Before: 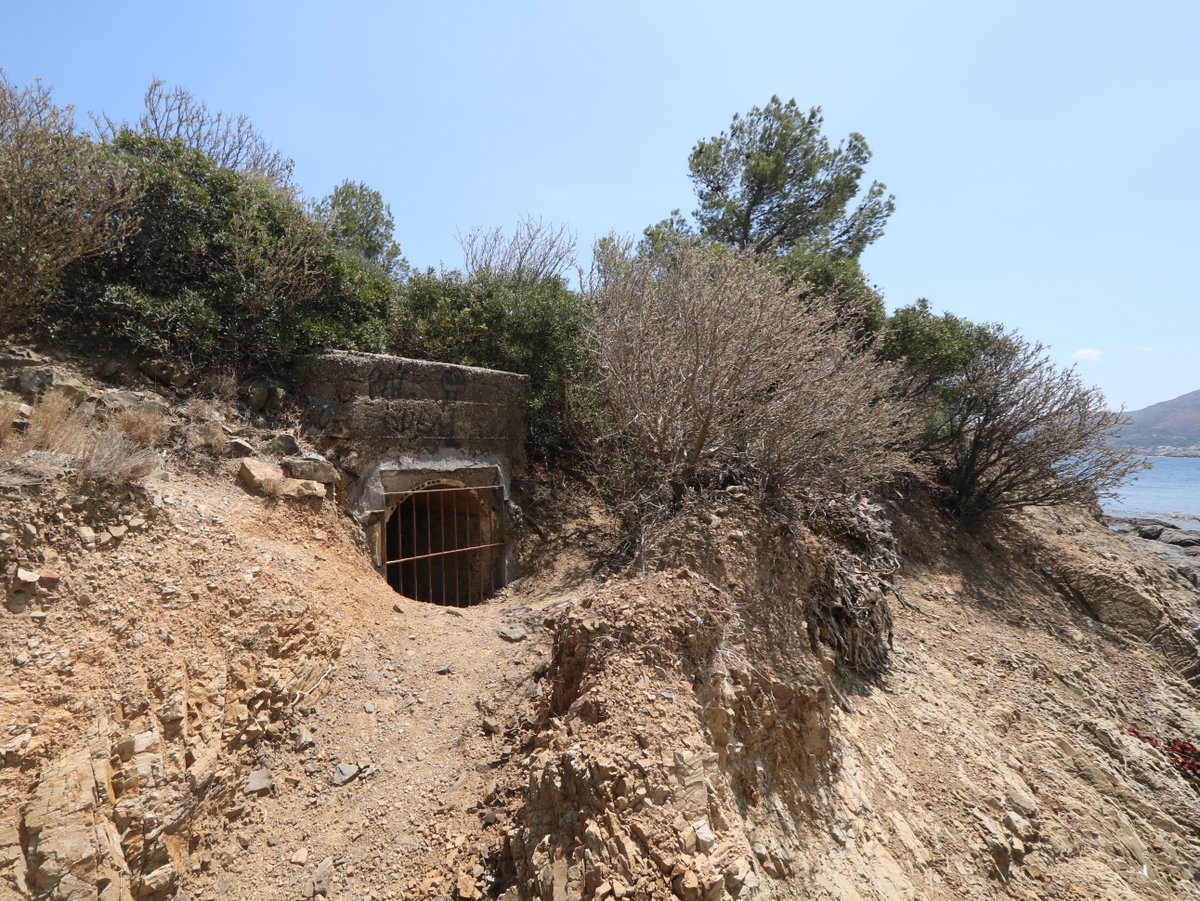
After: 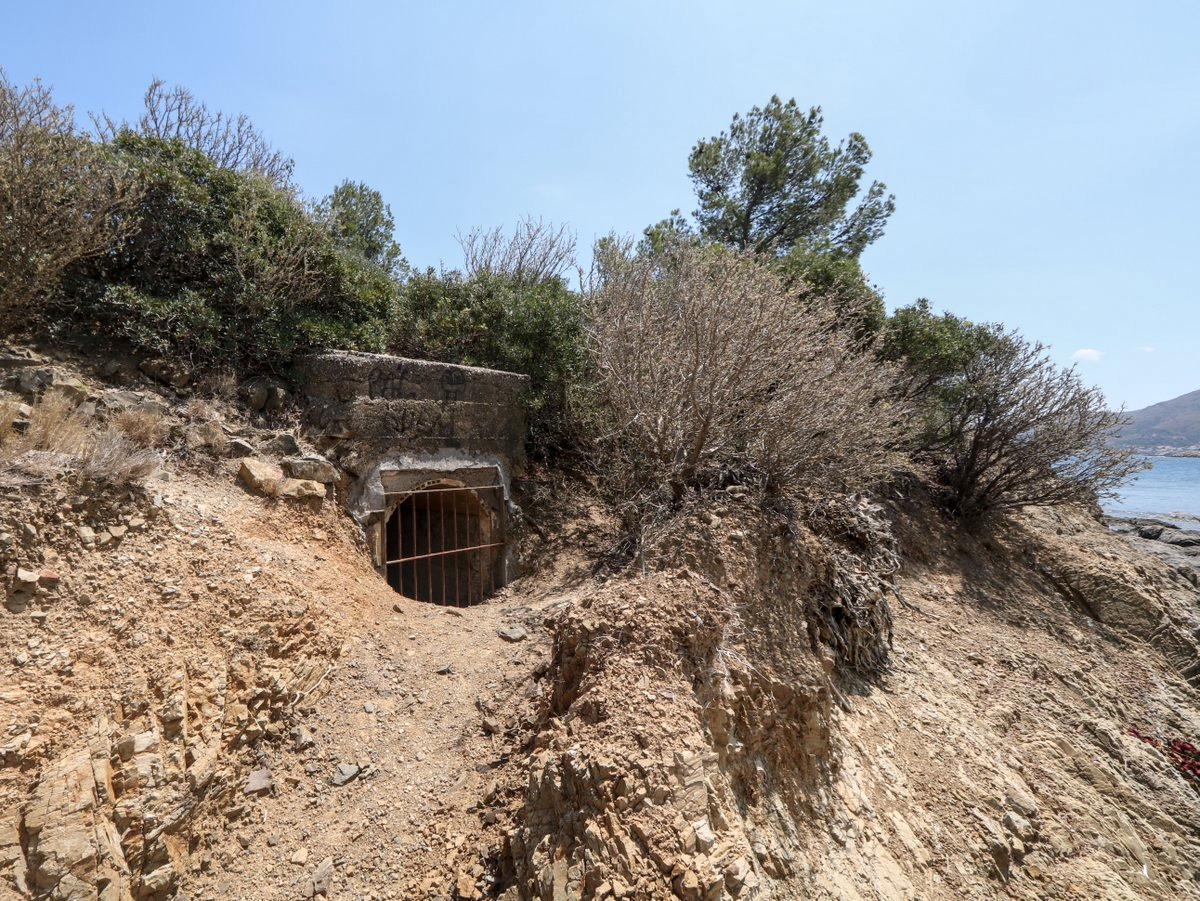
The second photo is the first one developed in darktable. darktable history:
local contrast: highlights 30%, detail 130%
